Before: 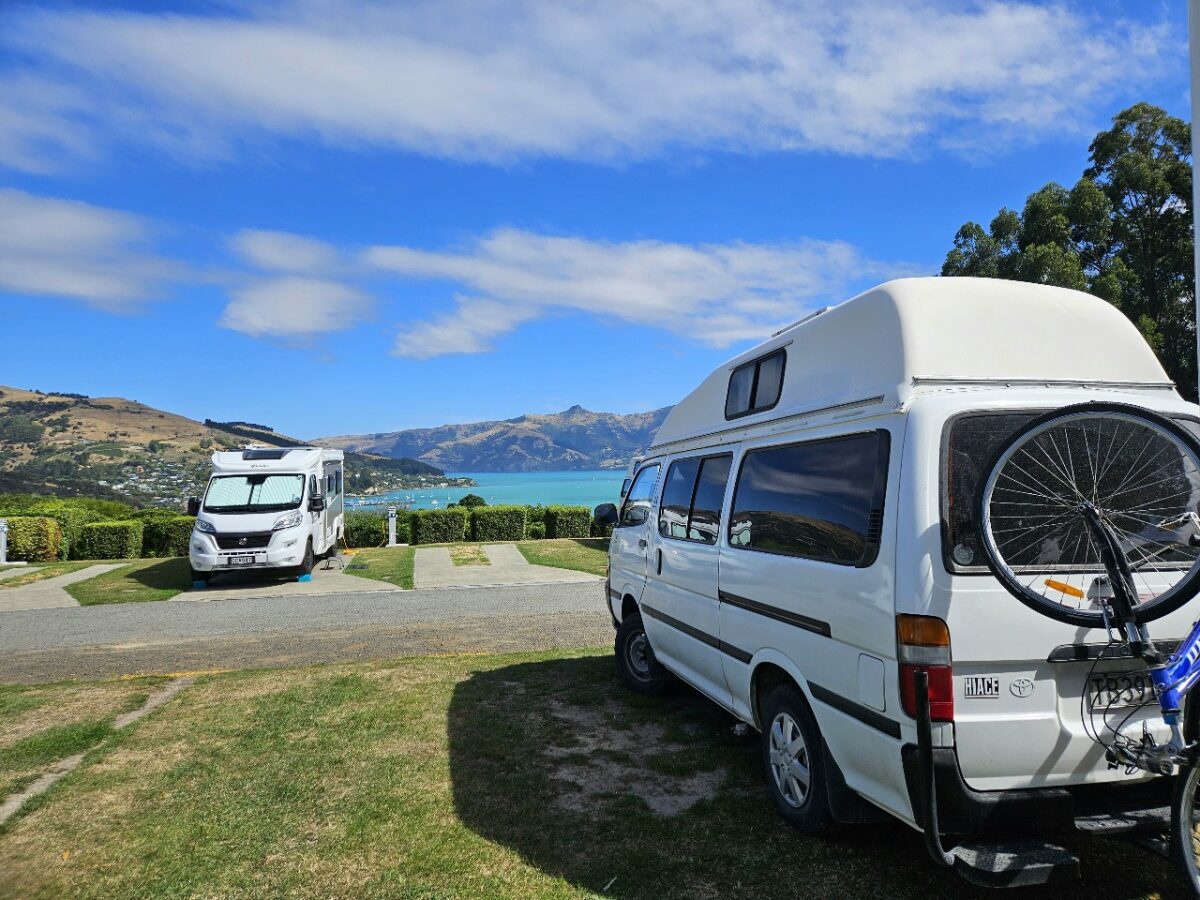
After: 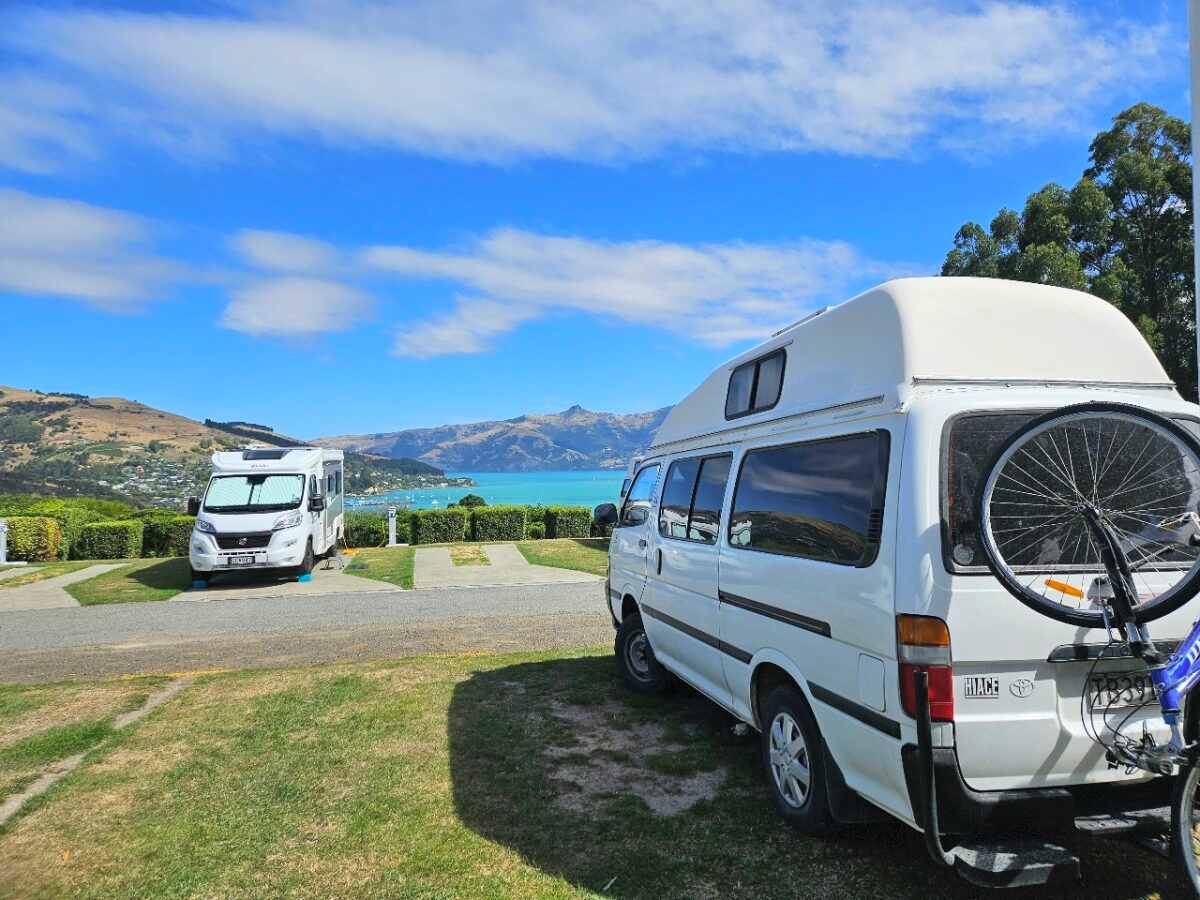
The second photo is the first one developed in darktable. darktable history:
shadows and highlights: shadows 32, highlights -32, soften with gaussian
contrast brightness saturation: brightness 0.13
